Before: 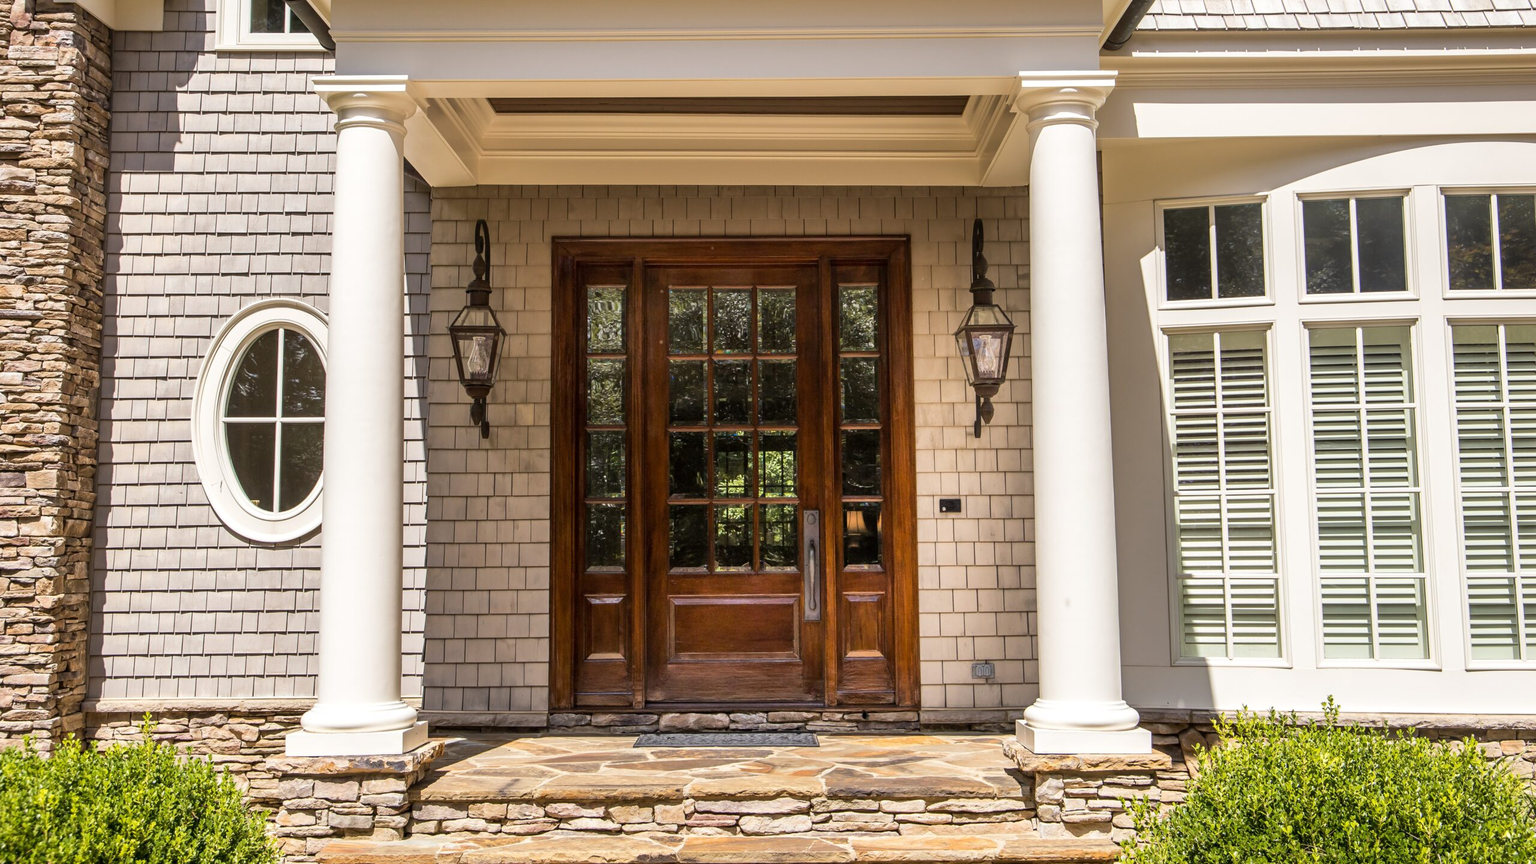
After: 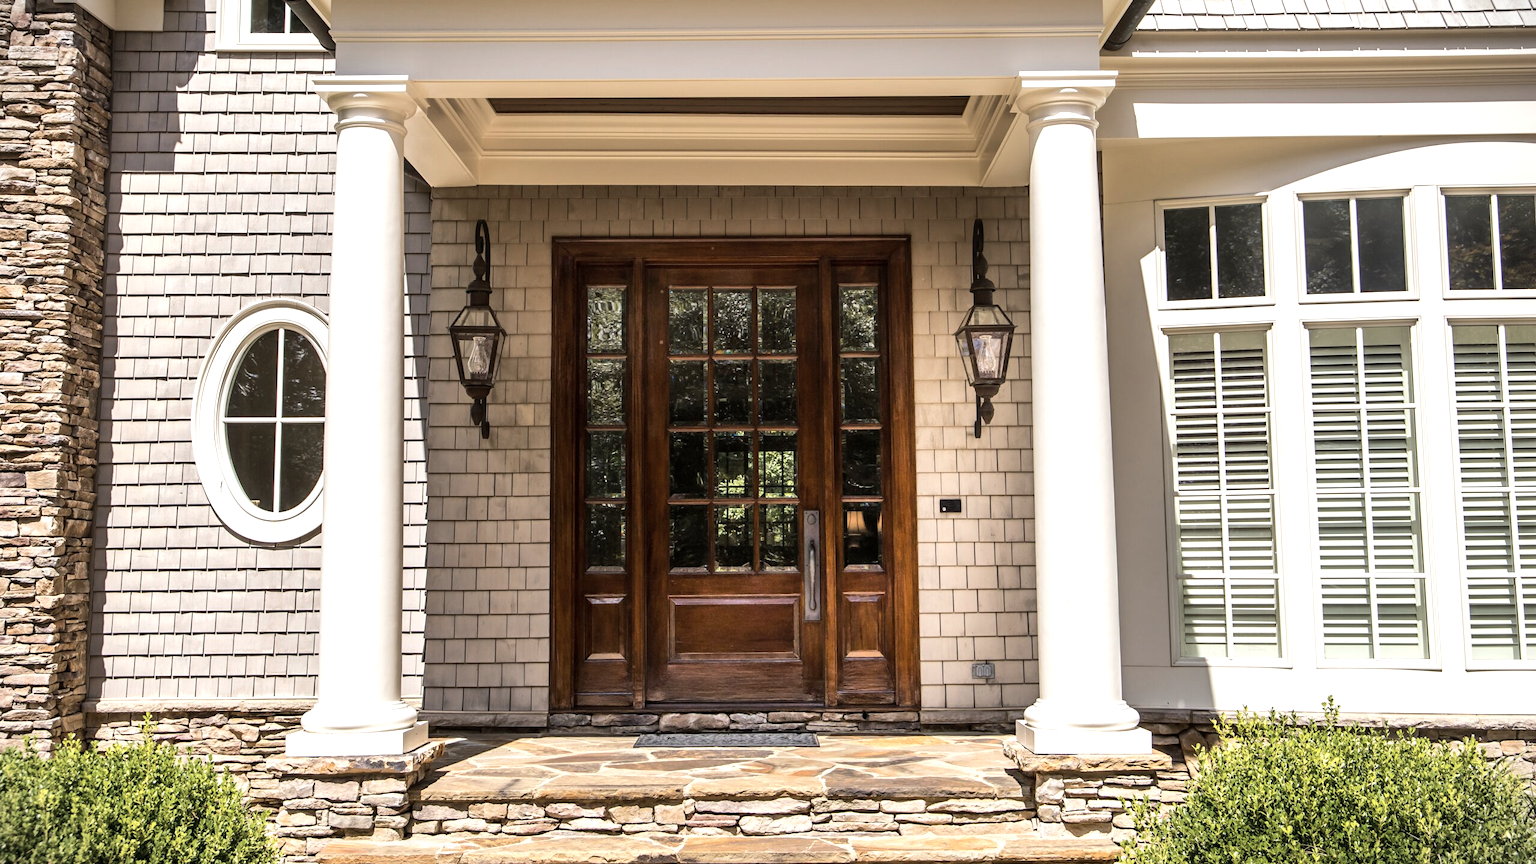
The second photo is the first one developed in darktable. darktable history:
vignetting: fall-off start 100.54%, width/height ratio 1.305, dithering 8-bit output
tone equalizer: -8 EV -0.405 EV, -7 EV -0.407 EV, -6 EV -0.359 EV, -5 EV -0.22 EV, -3 EV 0.211 EV, -2 EV 0.317 EV, -1 EV 0.381 EV, +0 EV 0.418 EV, edges refinement/feathering 500, mask exposure compensation -1.57 EV, preserve details no
color zones: curves: ch0 [(0, 0.5) (0.143, 0.5) (0.286, 0.5) (0.429, 0.504) (0.571, 0.5) (0.714, 0.509) (0.857, 0.5) (1, 0.5)]; ch1 [(0, 0.425) (0.143, 0.425) (0.286, 0.375) (0.429, 0.405) (0.571, 0.5) (0.714, 0.47) (0.857, 0.425) (1, 0.435)]; ch2 [(0, 0.5) (0.143, 0.5) (0.286, 0.5) (0.429, 0.517) (0.571, 0.5) (0.714, 0.51) (0.857, 0.5) (1, 0.5)]
